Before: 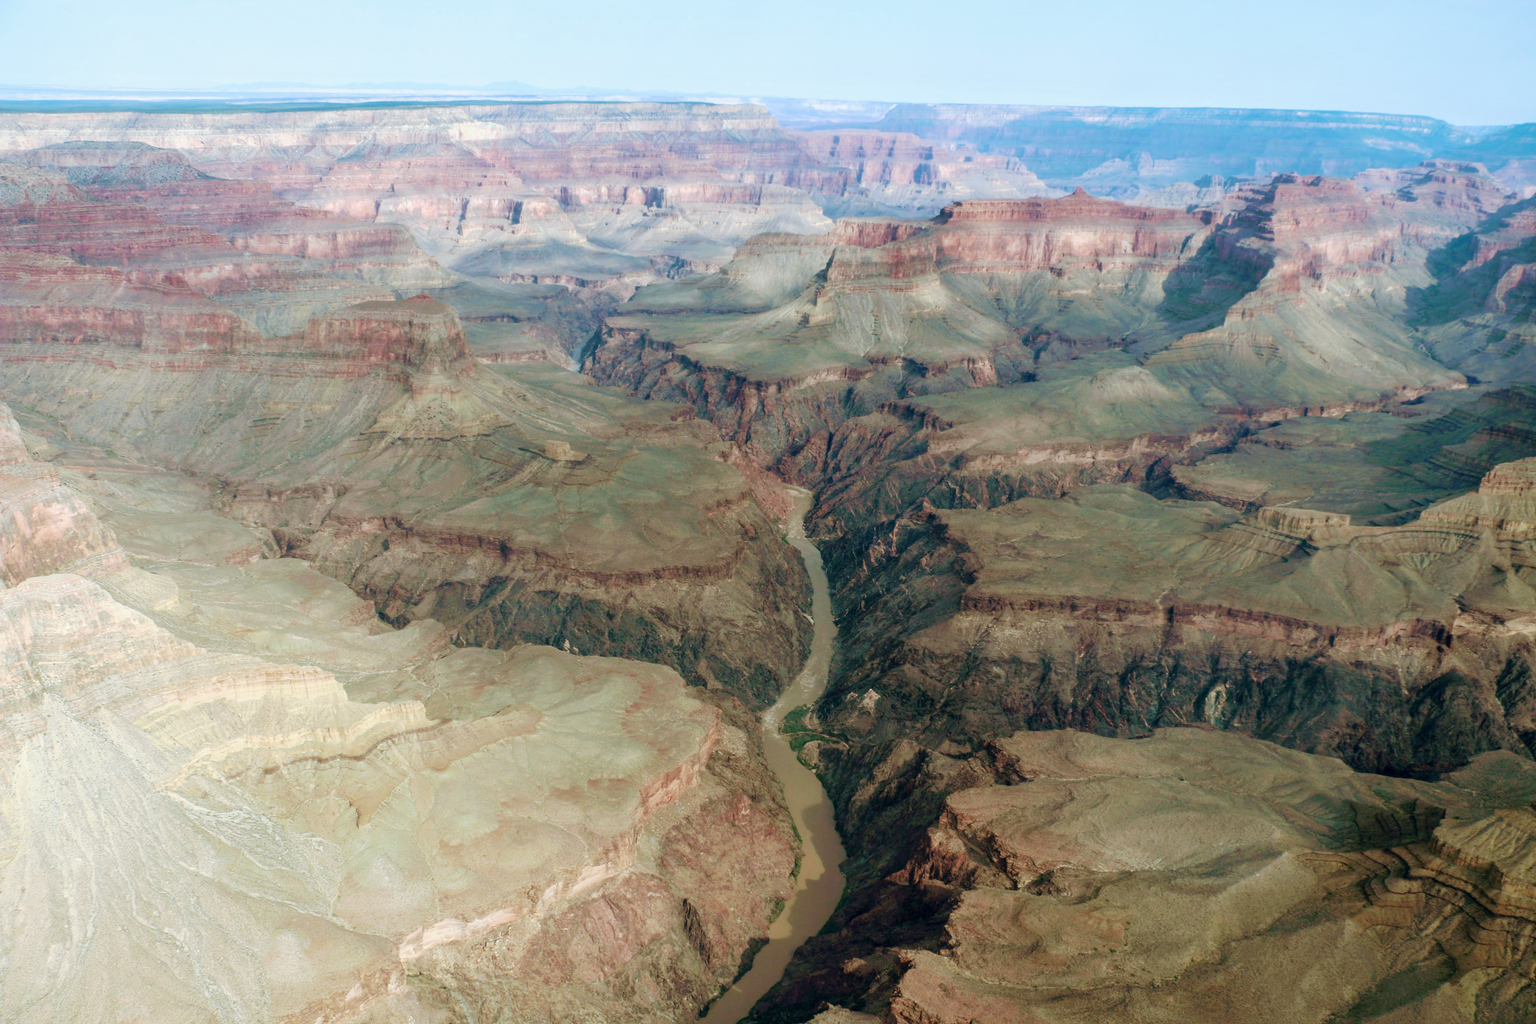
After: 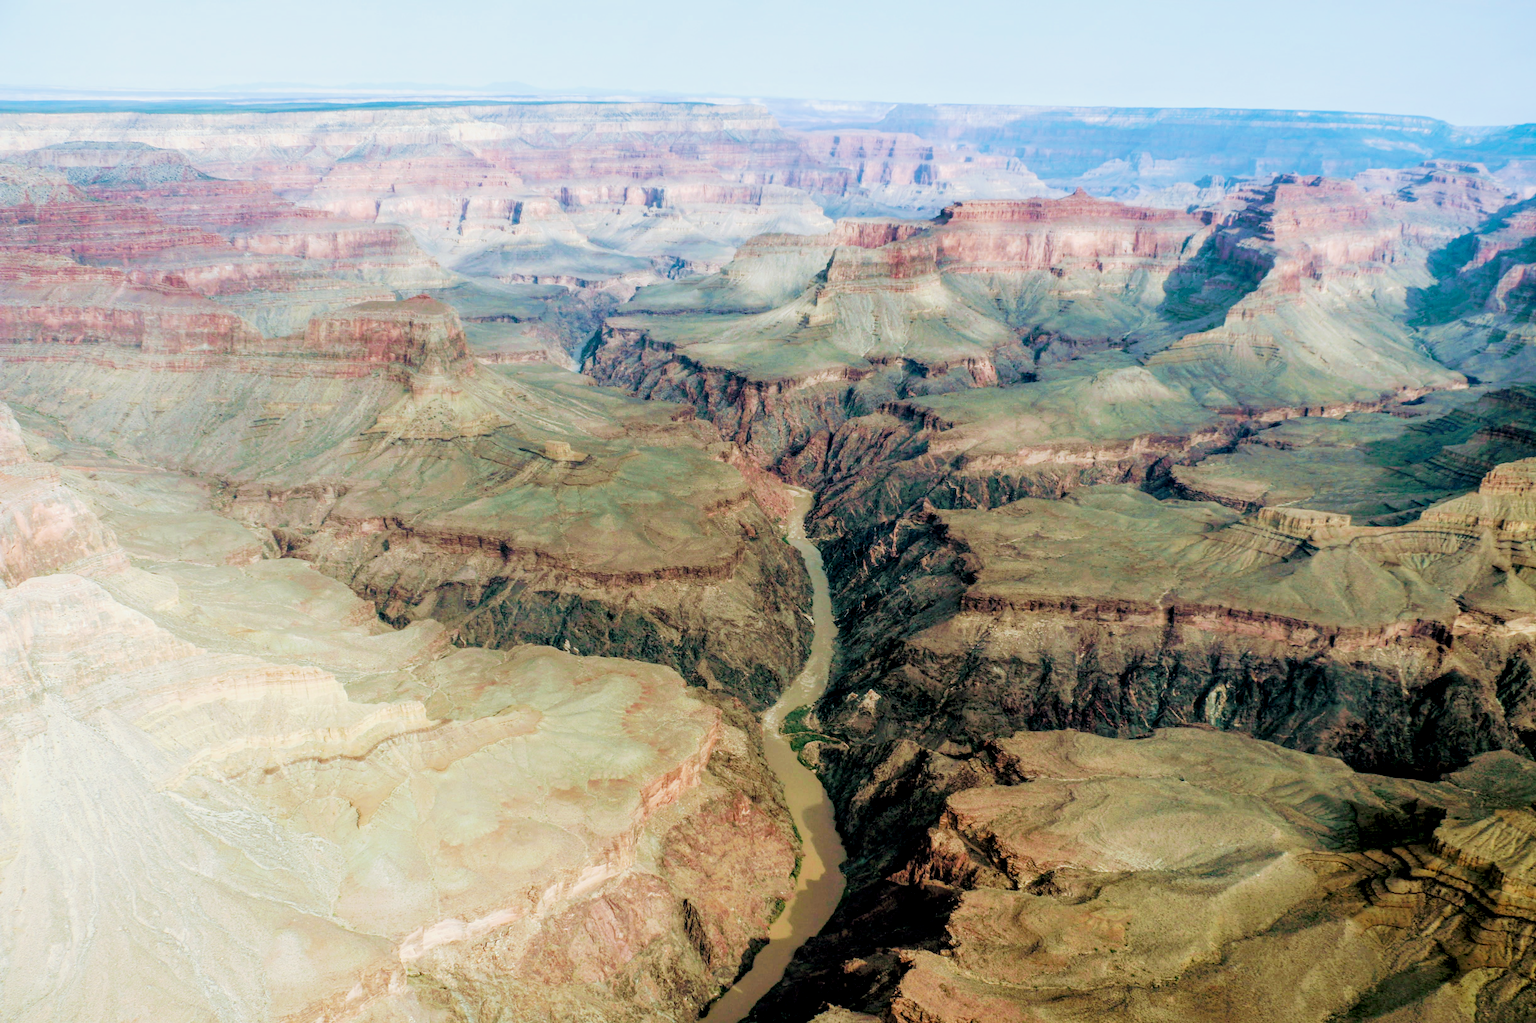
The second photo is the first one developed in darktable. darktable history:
filmic rgb: black relative exposure -5 EV, hardness 2.88, contrast 1.2, highlights saturation mix -30%
exposure: black level correction 0, exposure 0.5 EV, compensate highlight preservation false
color balance rgb: perceptual saturation grading › global saturation 20%, global vibrance 20%
local contrast: on, module defaults
